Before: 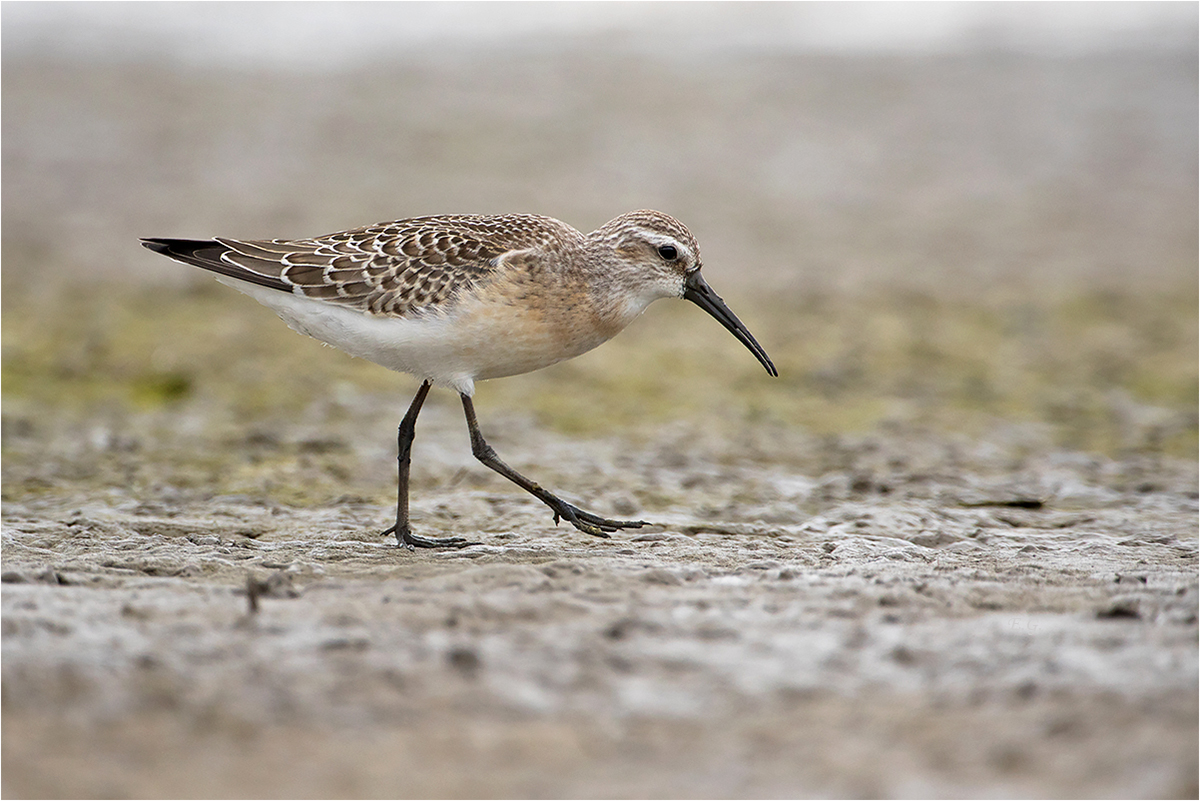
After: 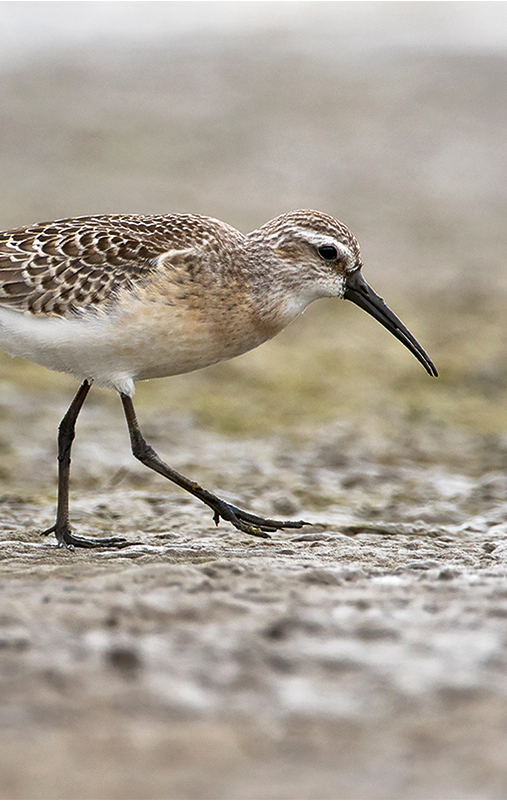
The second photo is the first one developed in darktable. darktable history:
local contrast: mode bilateral grid, contrast 20, coarseness 50, detail 150%, midtone range 0.2
crop: left 28.386%, right 29.323%
